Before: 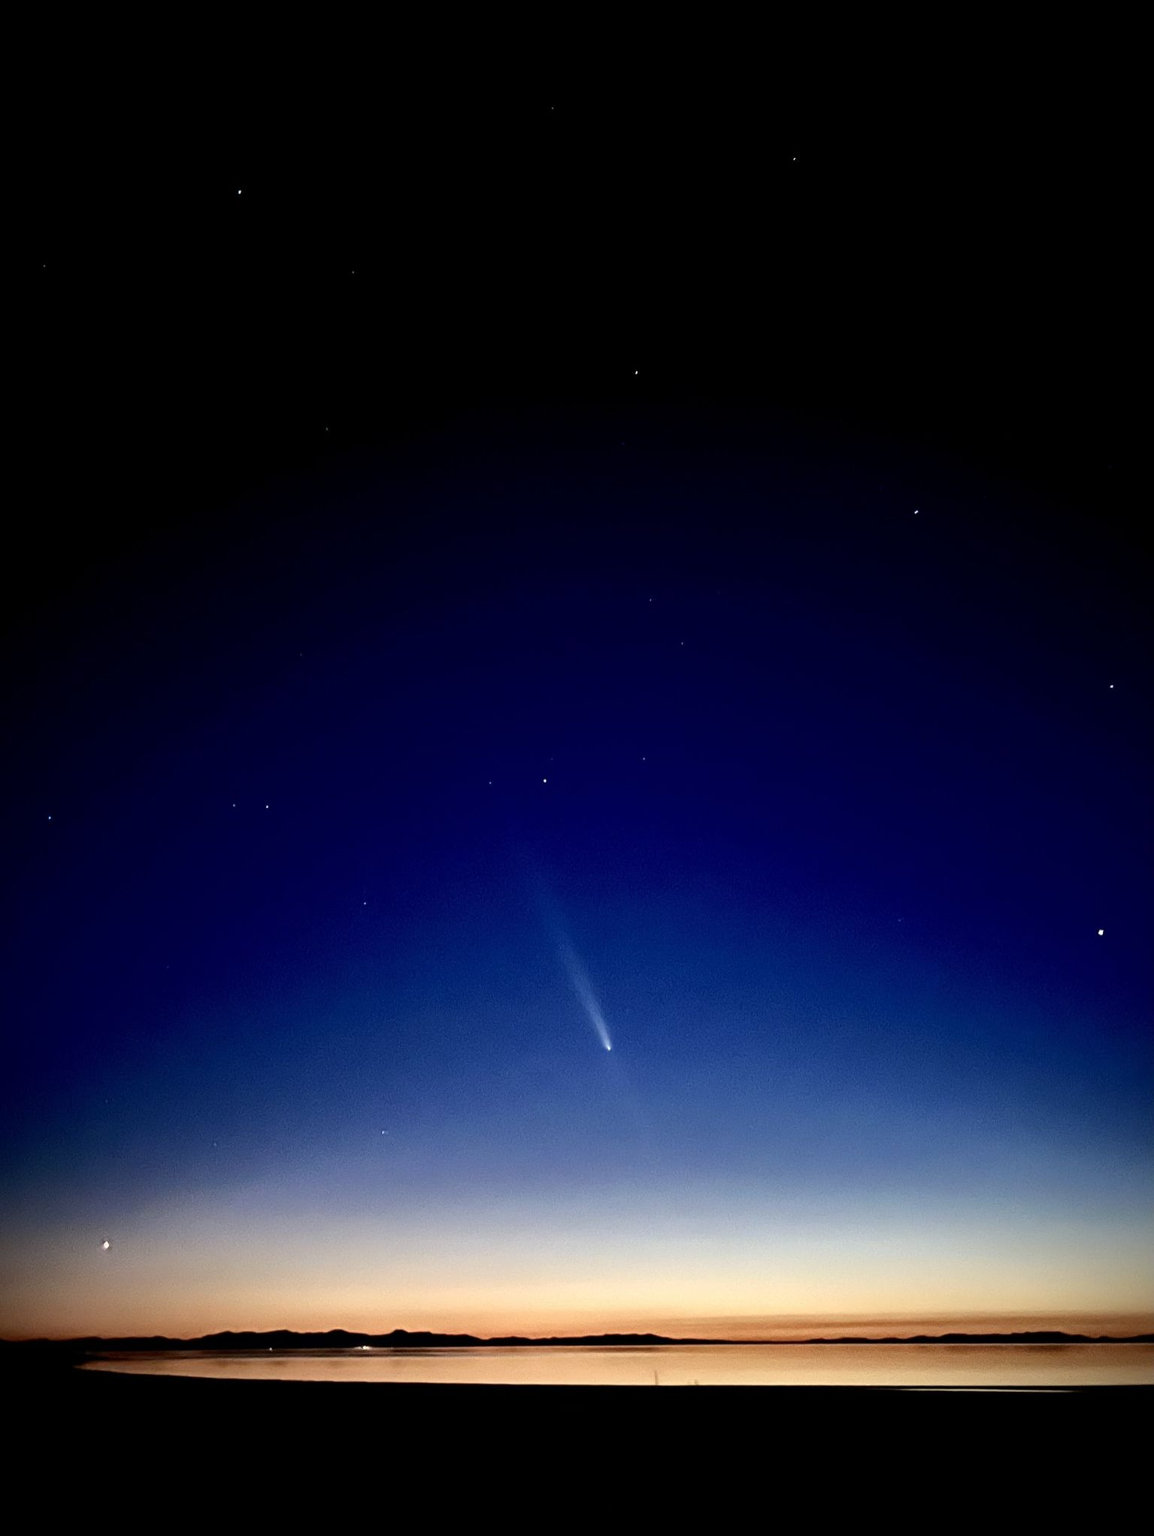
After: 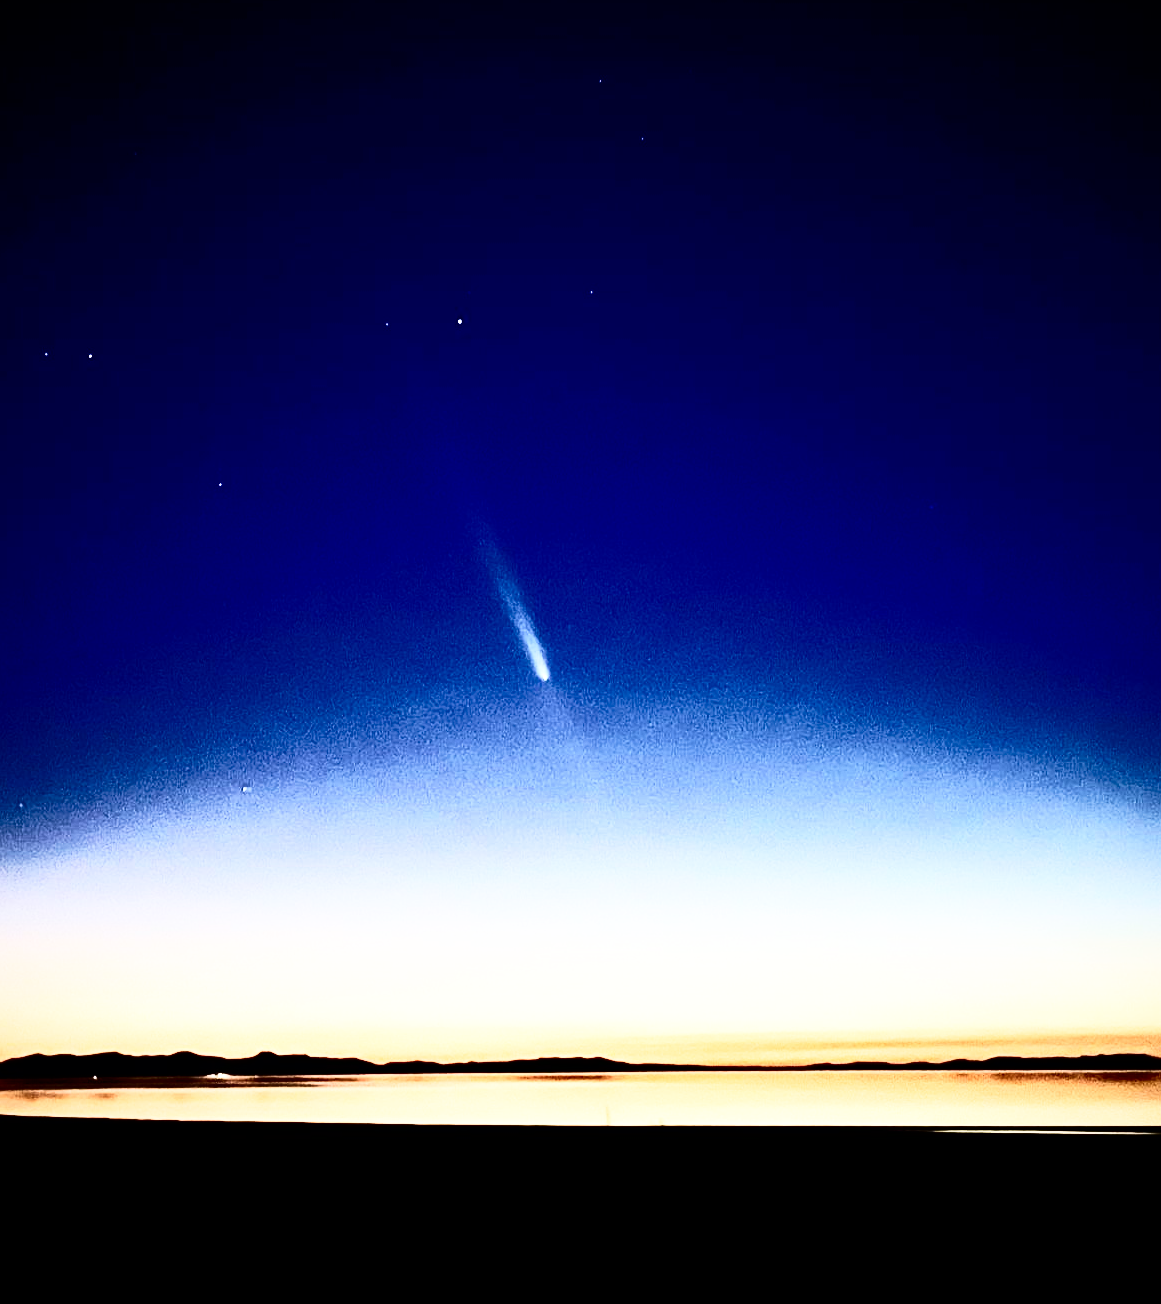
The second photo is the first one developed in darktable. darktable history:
base curve: curves: ch0 [(0, 0) (0.007, 0.004) (0.027, 0.03) (0.046, 0.07) (0.207, 0.54) (0.442, 0.872) (0.673, 0.972) (1, 1)], preserve colors none
velvia: on, module defaults
contrast brightness saturation: contrast 0.5, saturation -0.1
crop and rotate: left 17.299%, top 35.115%, right 7.015%, bottom 1.024%
